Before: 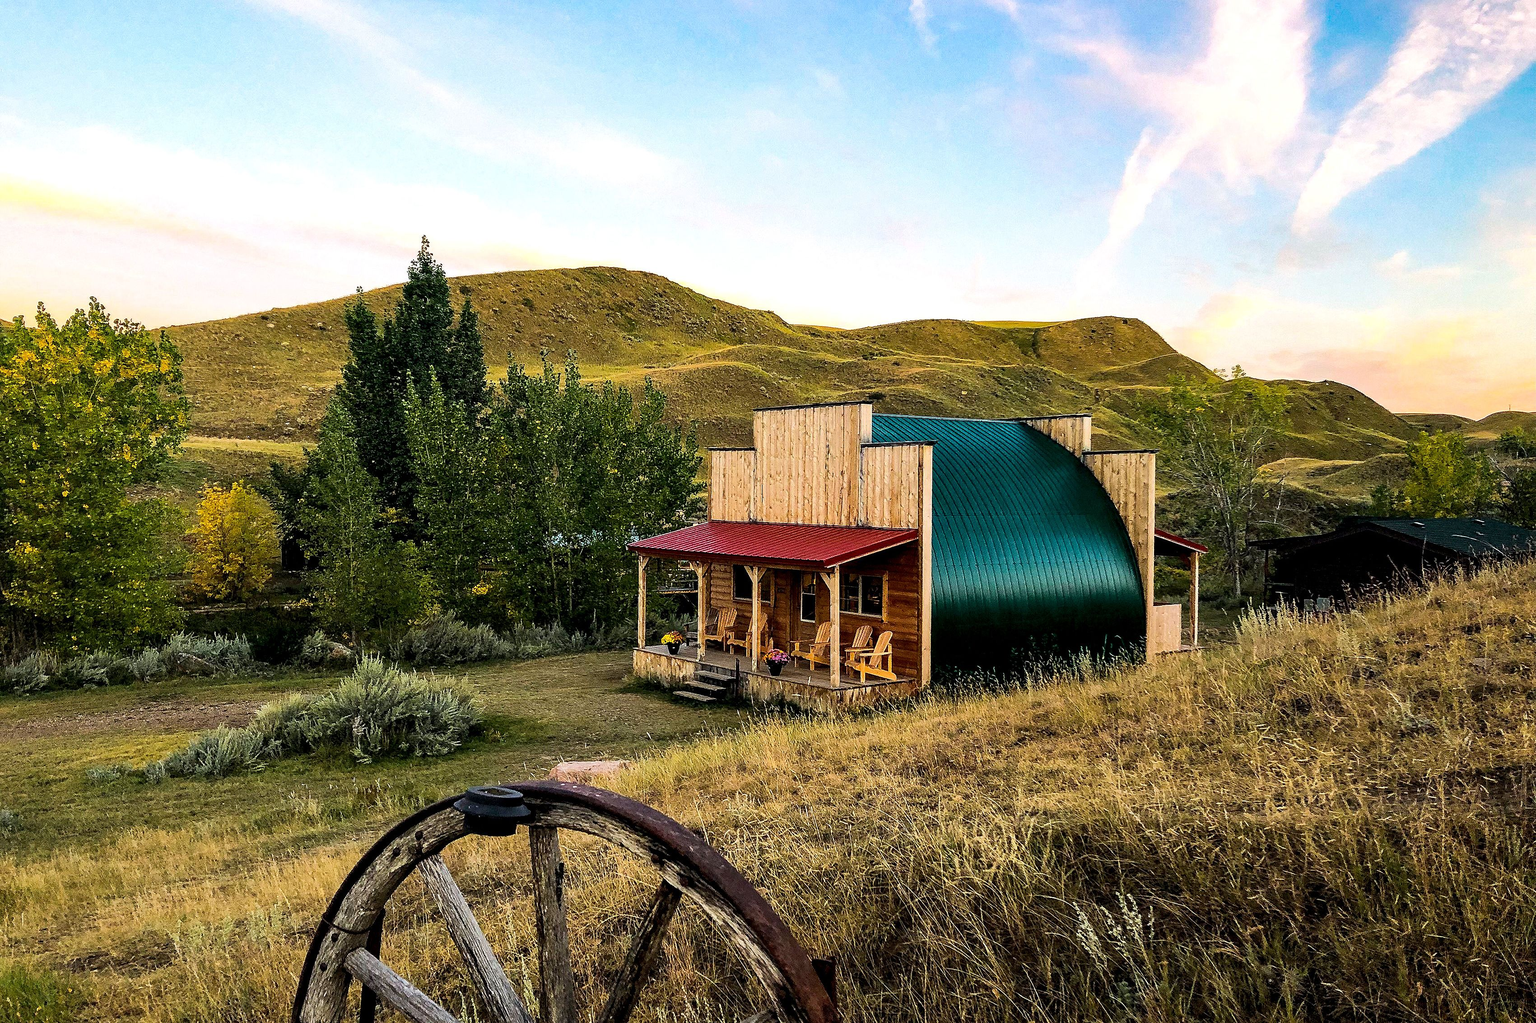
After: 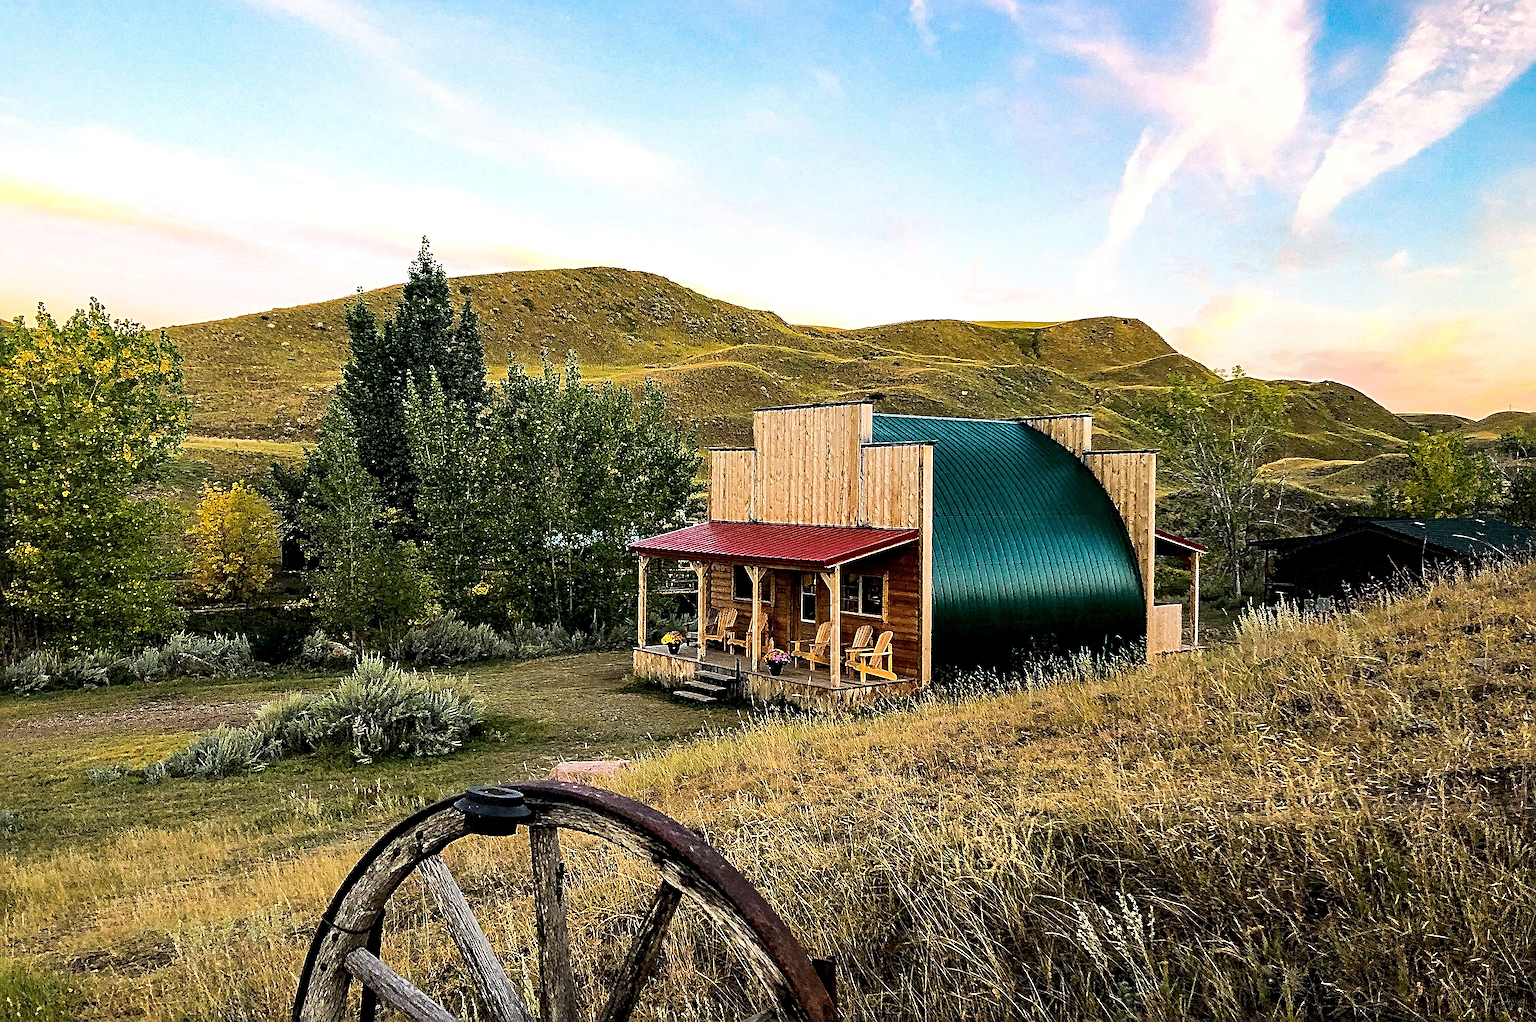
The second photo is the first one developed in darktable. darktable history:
sharpen: radius 4.858
